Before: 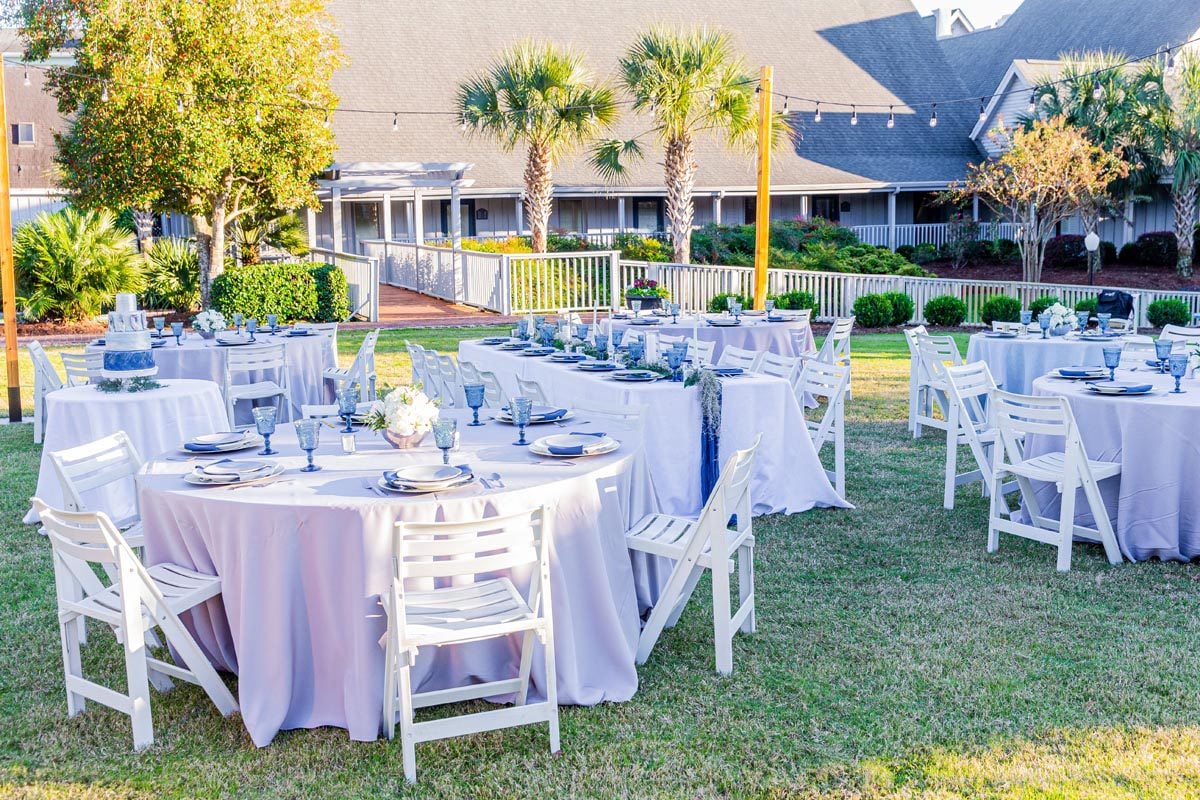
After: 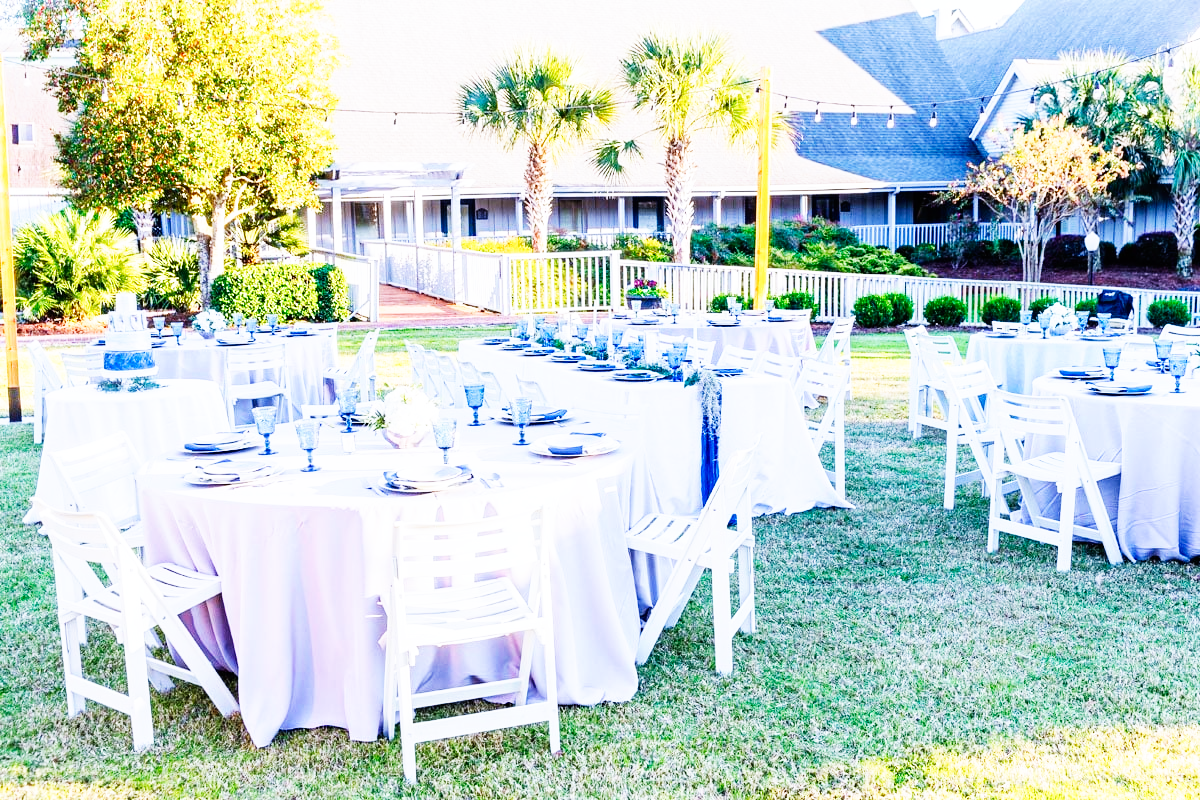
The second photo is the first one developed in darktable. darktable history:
base curve: curves: ch0 [(0, 0) (0.007, 0.004) (0.027, 0.03) (0.046, 0.07) (0.207, 0.54) (0.442, 0.872) (0.673, 0.972) (1, 1)], preserve colors none
color calibration: illuminant as shot in camera, x 0.358, y 0.373, temperature 4628.91 K
